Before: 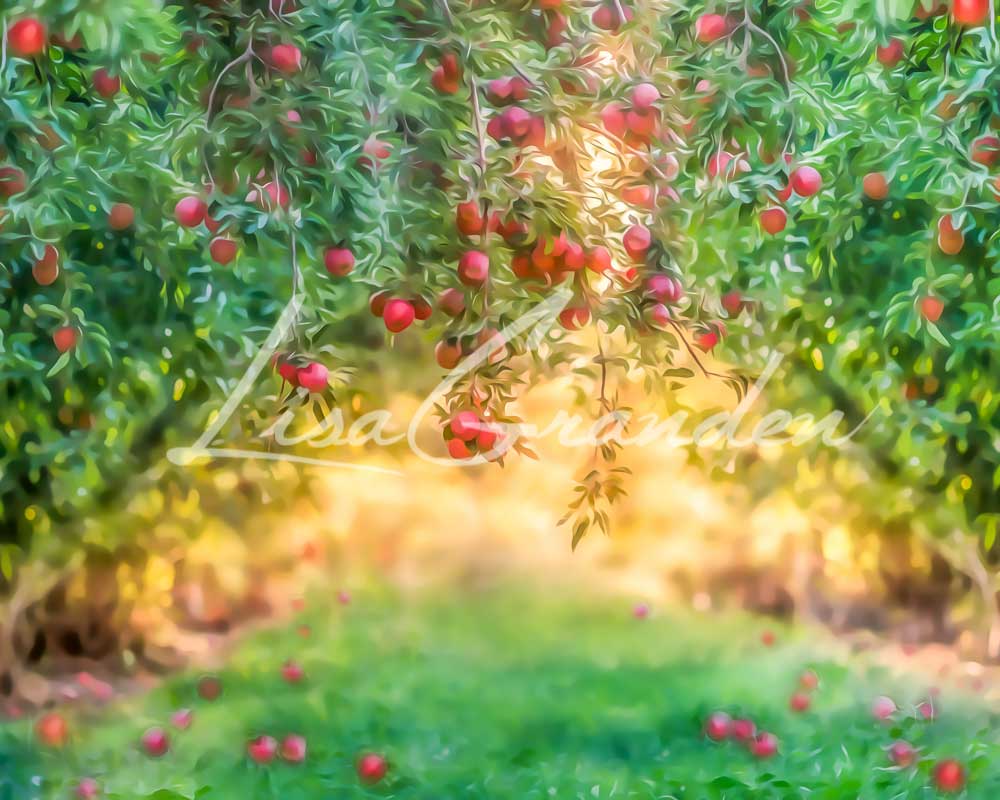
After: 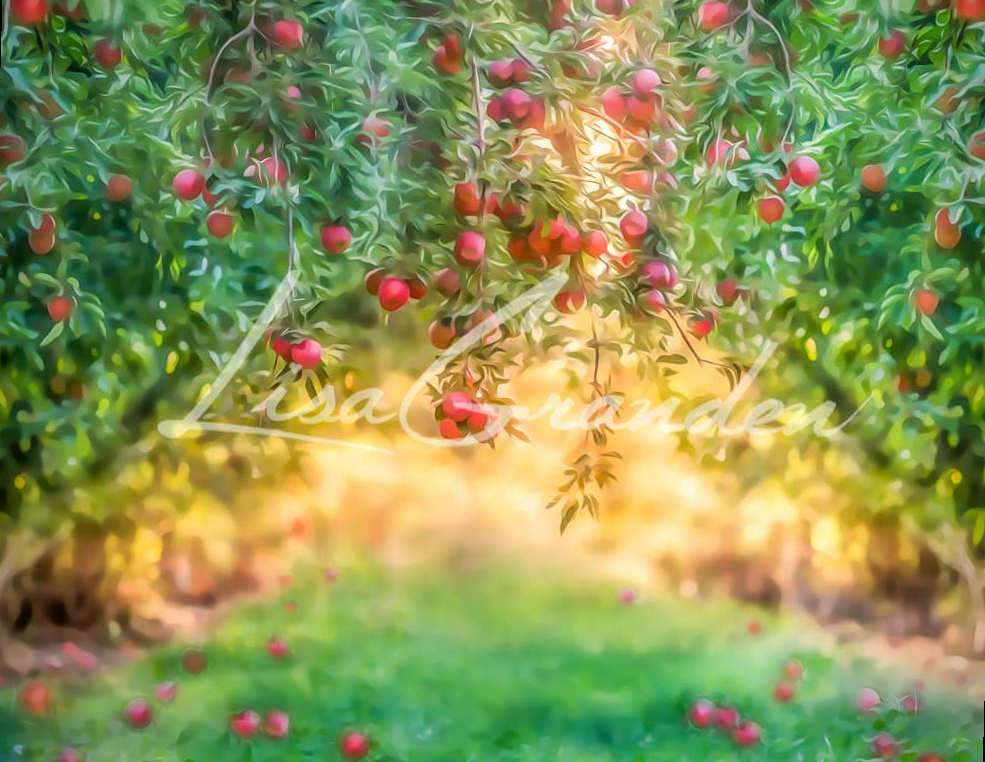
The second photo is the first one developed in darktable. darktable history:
vignetting: saturation 0, unbound false
rotate and perspective: rotation 1.57°, crop left 0.018, crop right 0.982, crop top 0.039, crop bottom 0.961
